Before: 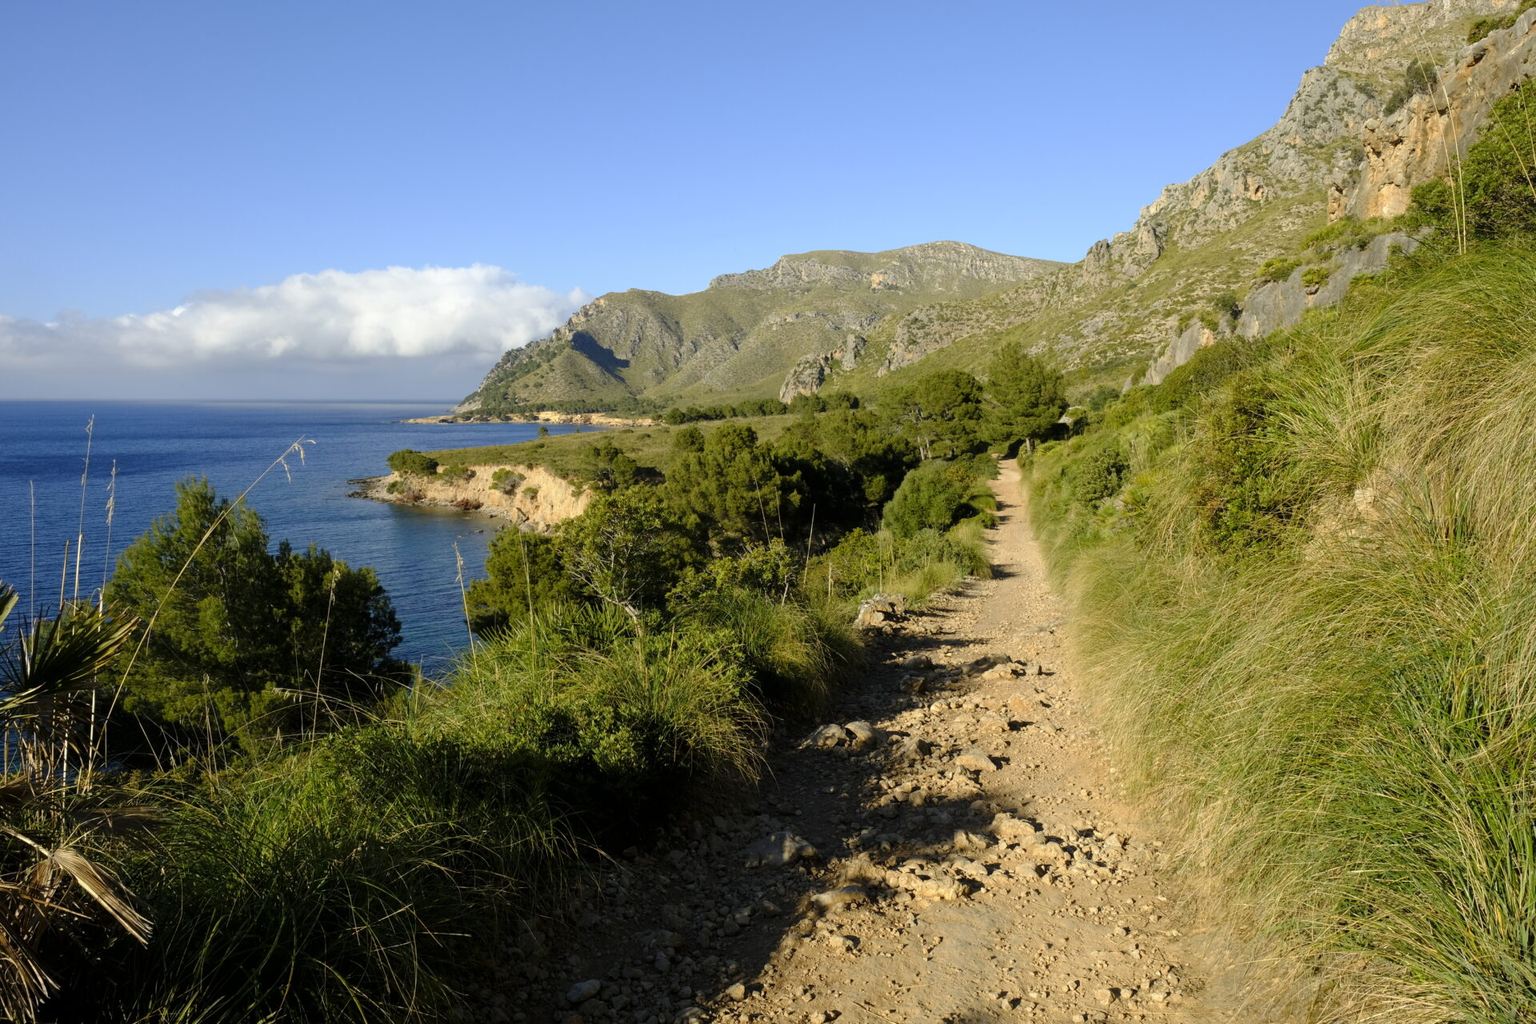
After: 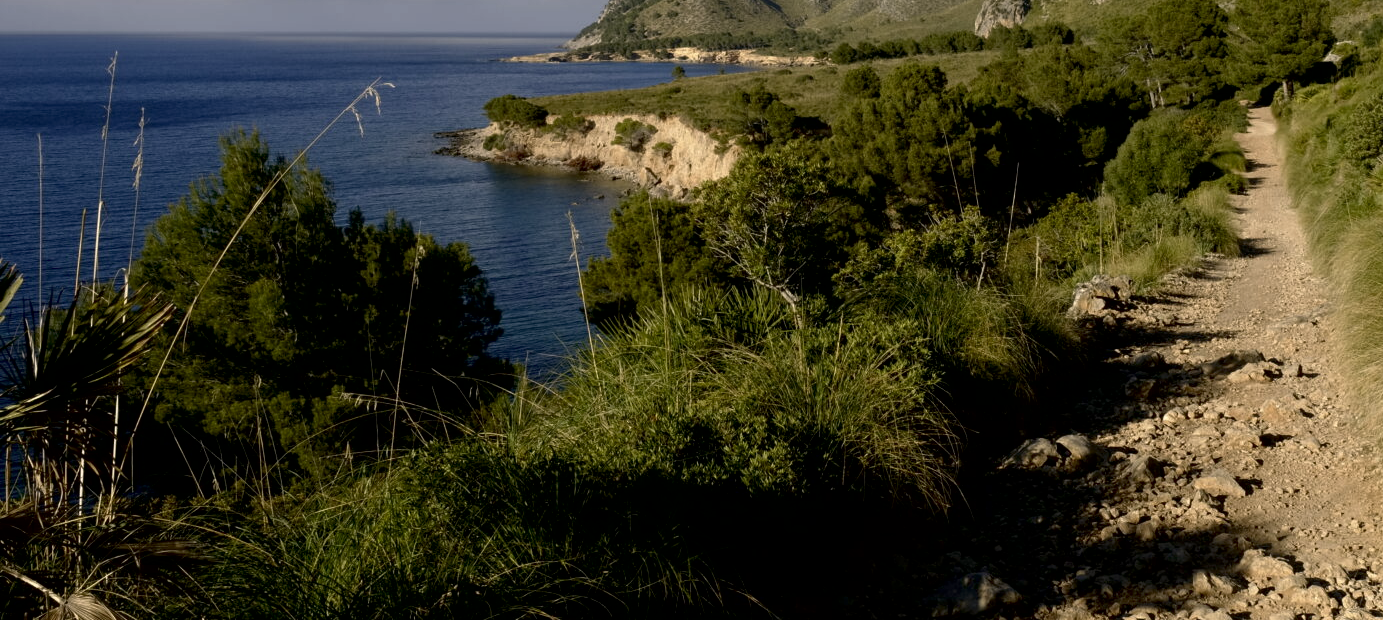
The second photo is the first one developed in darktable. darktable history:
crop: top 36.498%, right 27.964%, bottom 14.995%
exposure: black level correction 0.01, exposure 0.014 EV, compensate highlight preservation false
color correction: highlights a* 5.59, highlights b* 5.24, saturation 0.68
contrast brightness saturation: brightness -0.2, saturation 0.08
